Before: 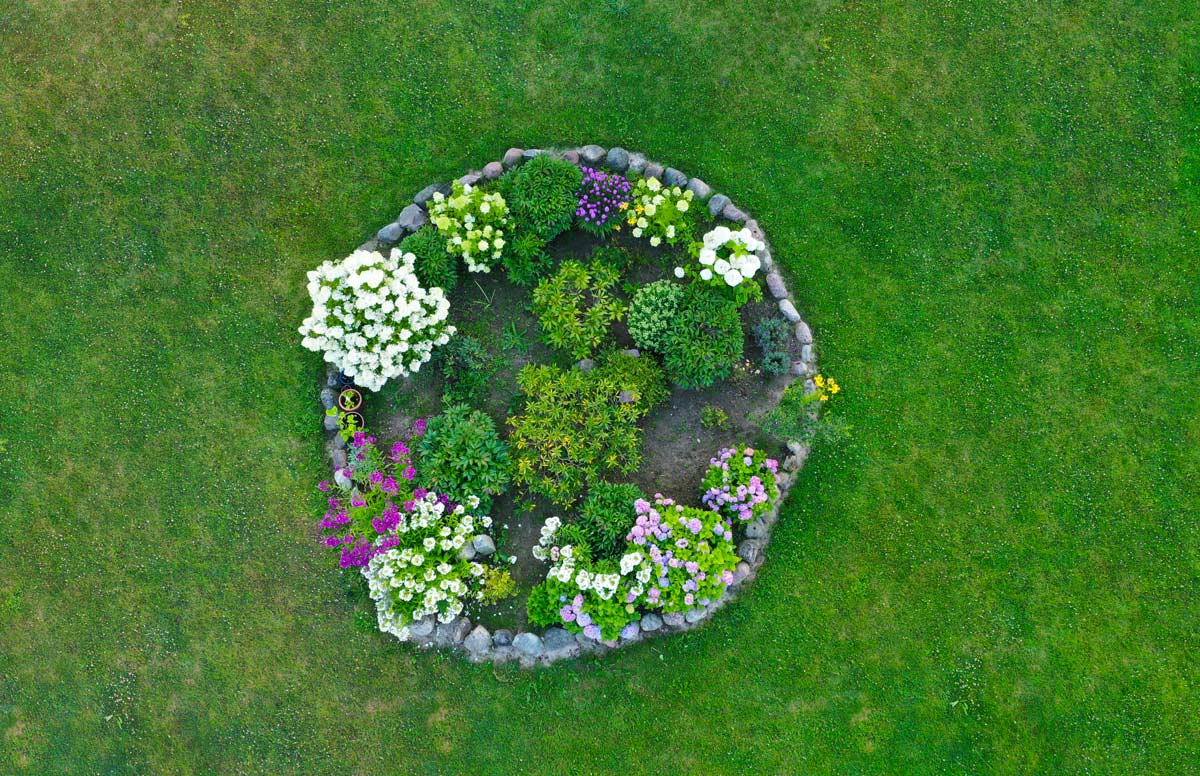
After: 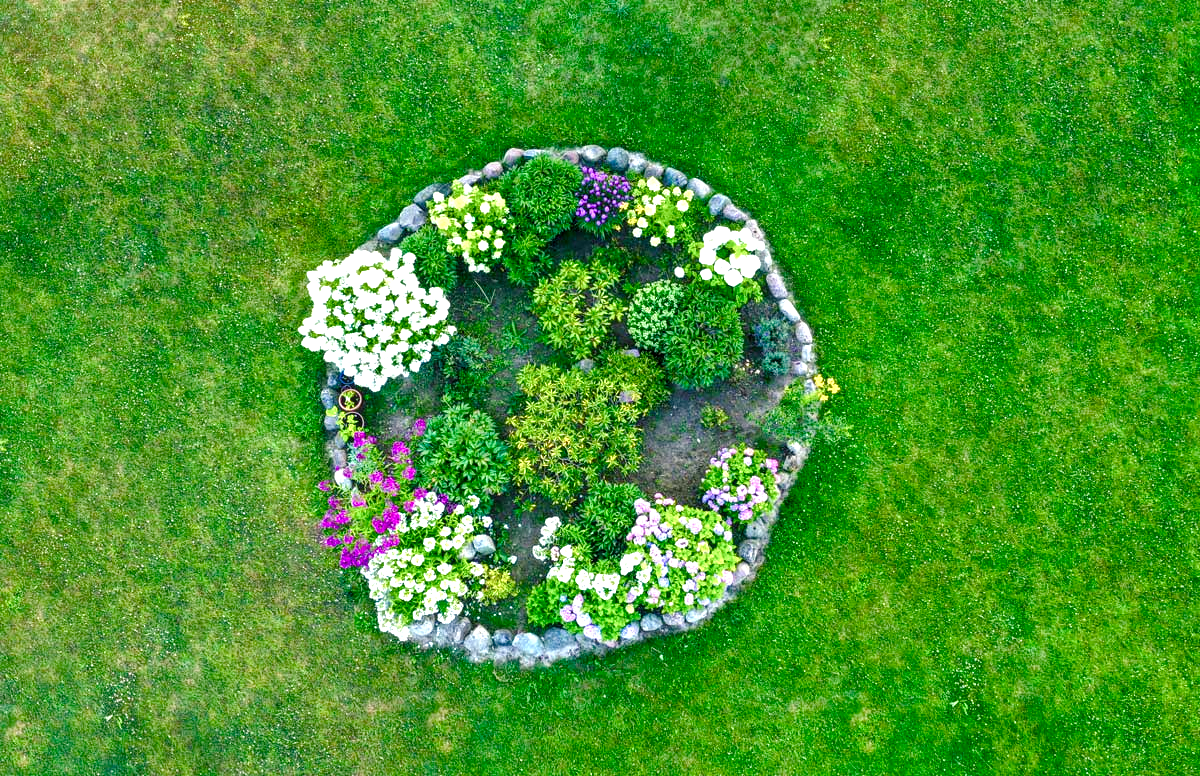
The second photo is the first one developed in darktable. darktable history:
local contrast: detail 130%
color balance rgb: shadows lift › chroma 3.094%, shadows lift › hue 243.28°, perceptual saturation grading › global saturation 20%, perceptual saturation grading › highlights -50.541%, perceptual saturation grading › shadows 30.472%, perceptual brilliance grading › global brilliance 12.354%, global vibrance 20%
tone equalizer: -8 EV -0.379 EV, -7 EV -0.391 EV, -6 EV -0.334 EV, -5 EV -0.226 EV, -3 EV 0.241 EV, -2 EV 0.354 EV, -1 EV 0.38 EV, +0 EV 0.394 EV
